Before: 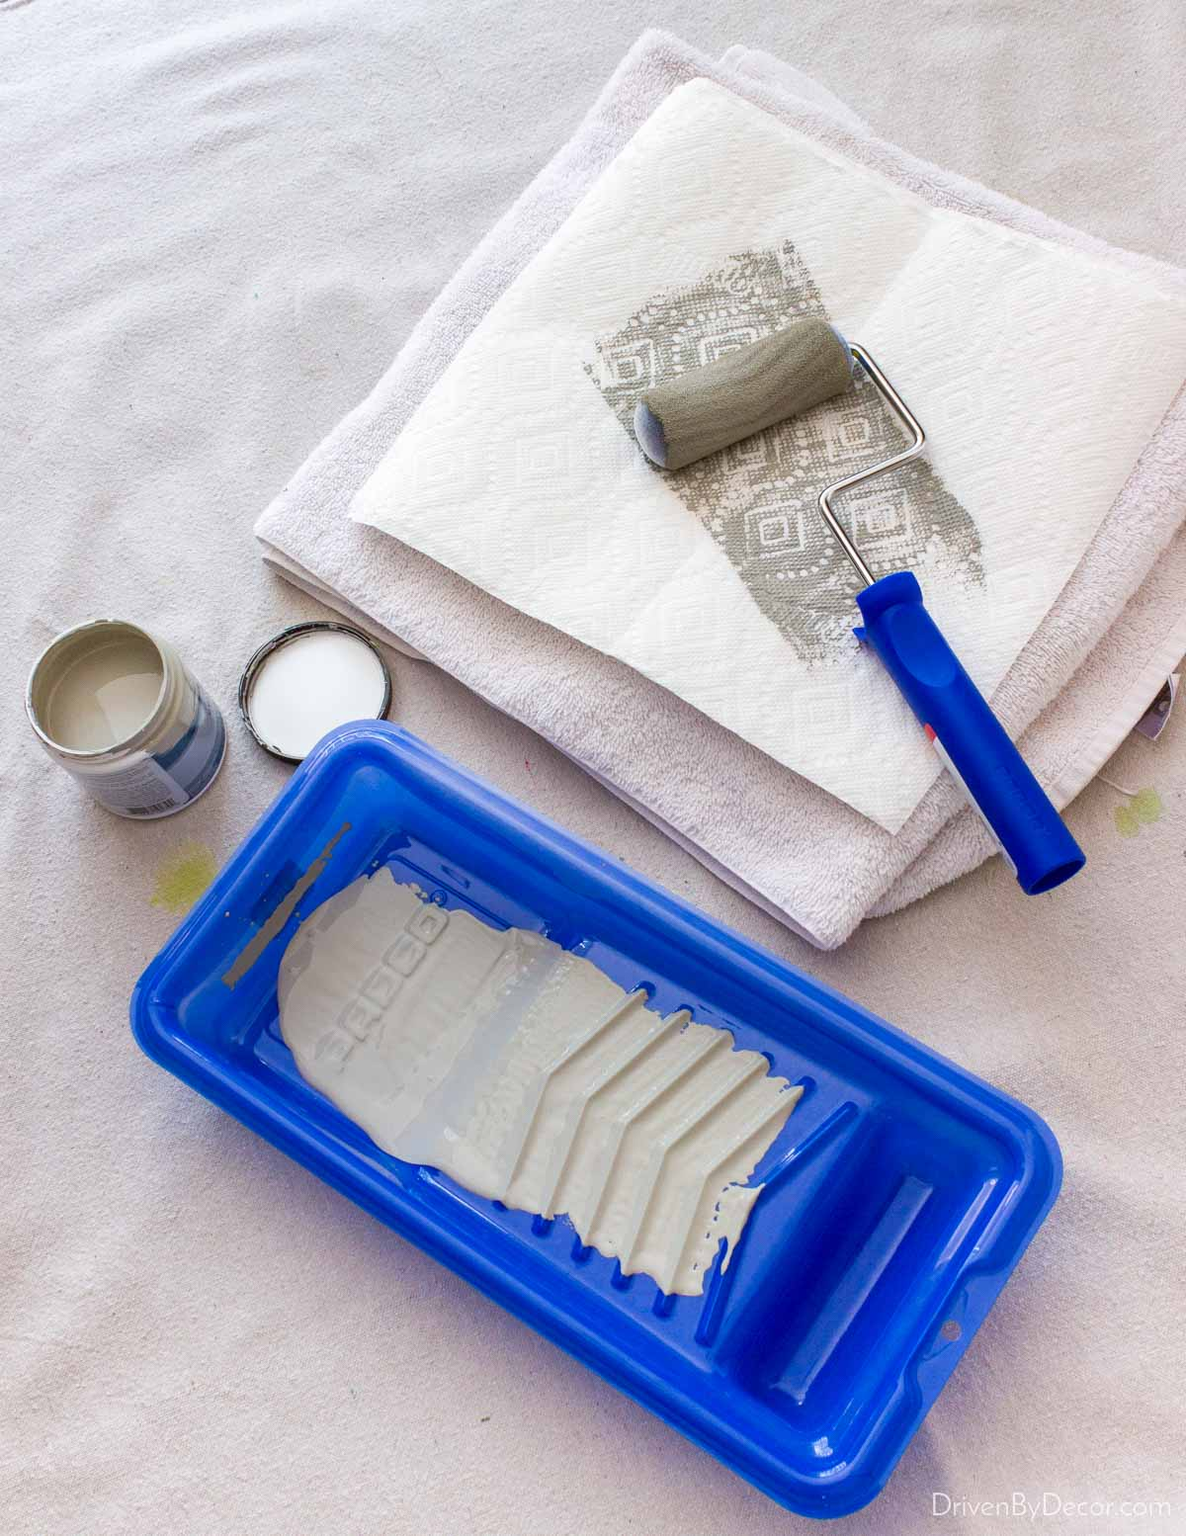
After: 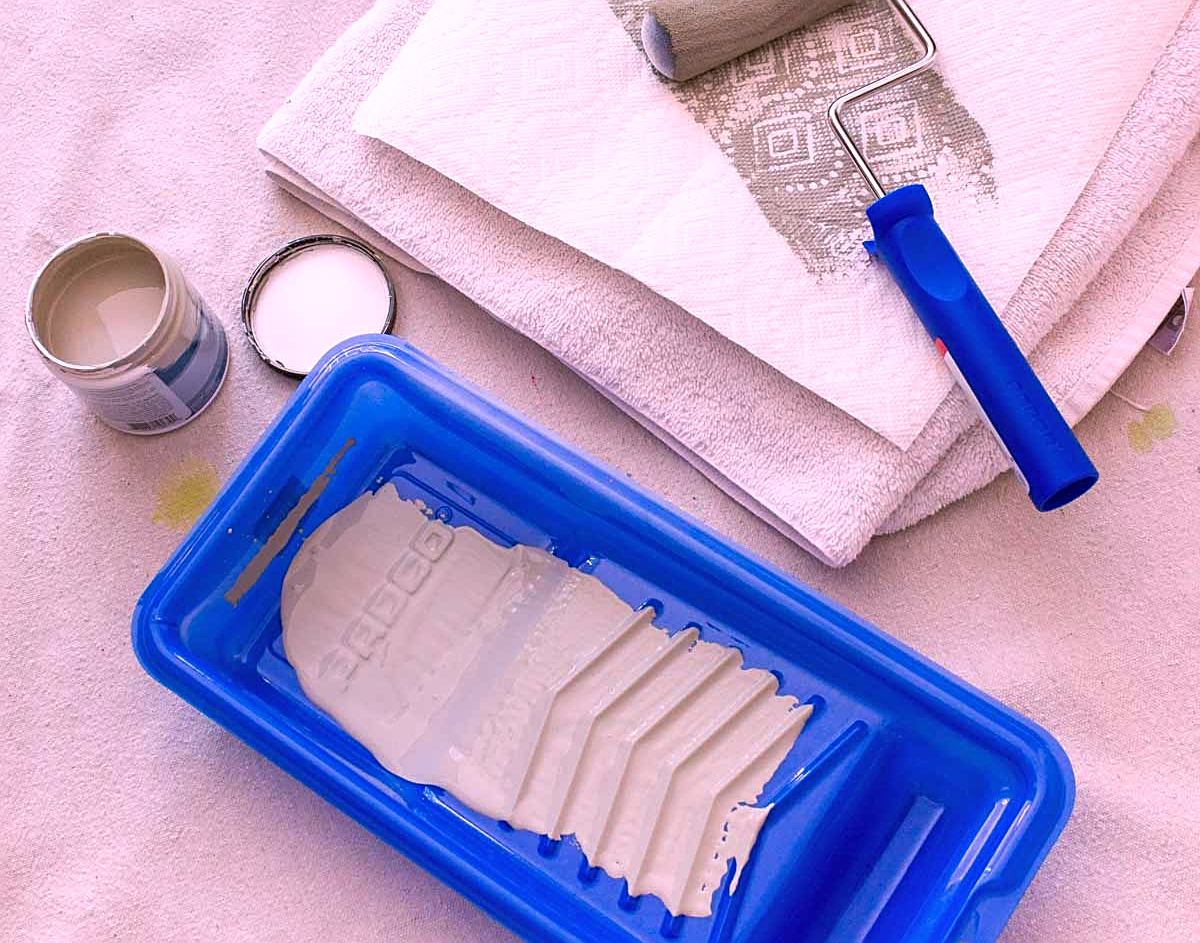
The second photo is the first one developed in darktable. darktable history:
shadows and highlights: shadows 25, highlights -25
crop and rotate: top 25.357%, bottom 13.942%
white balance: red 1.188, blue 1.11
sharpen: on, module defaults
